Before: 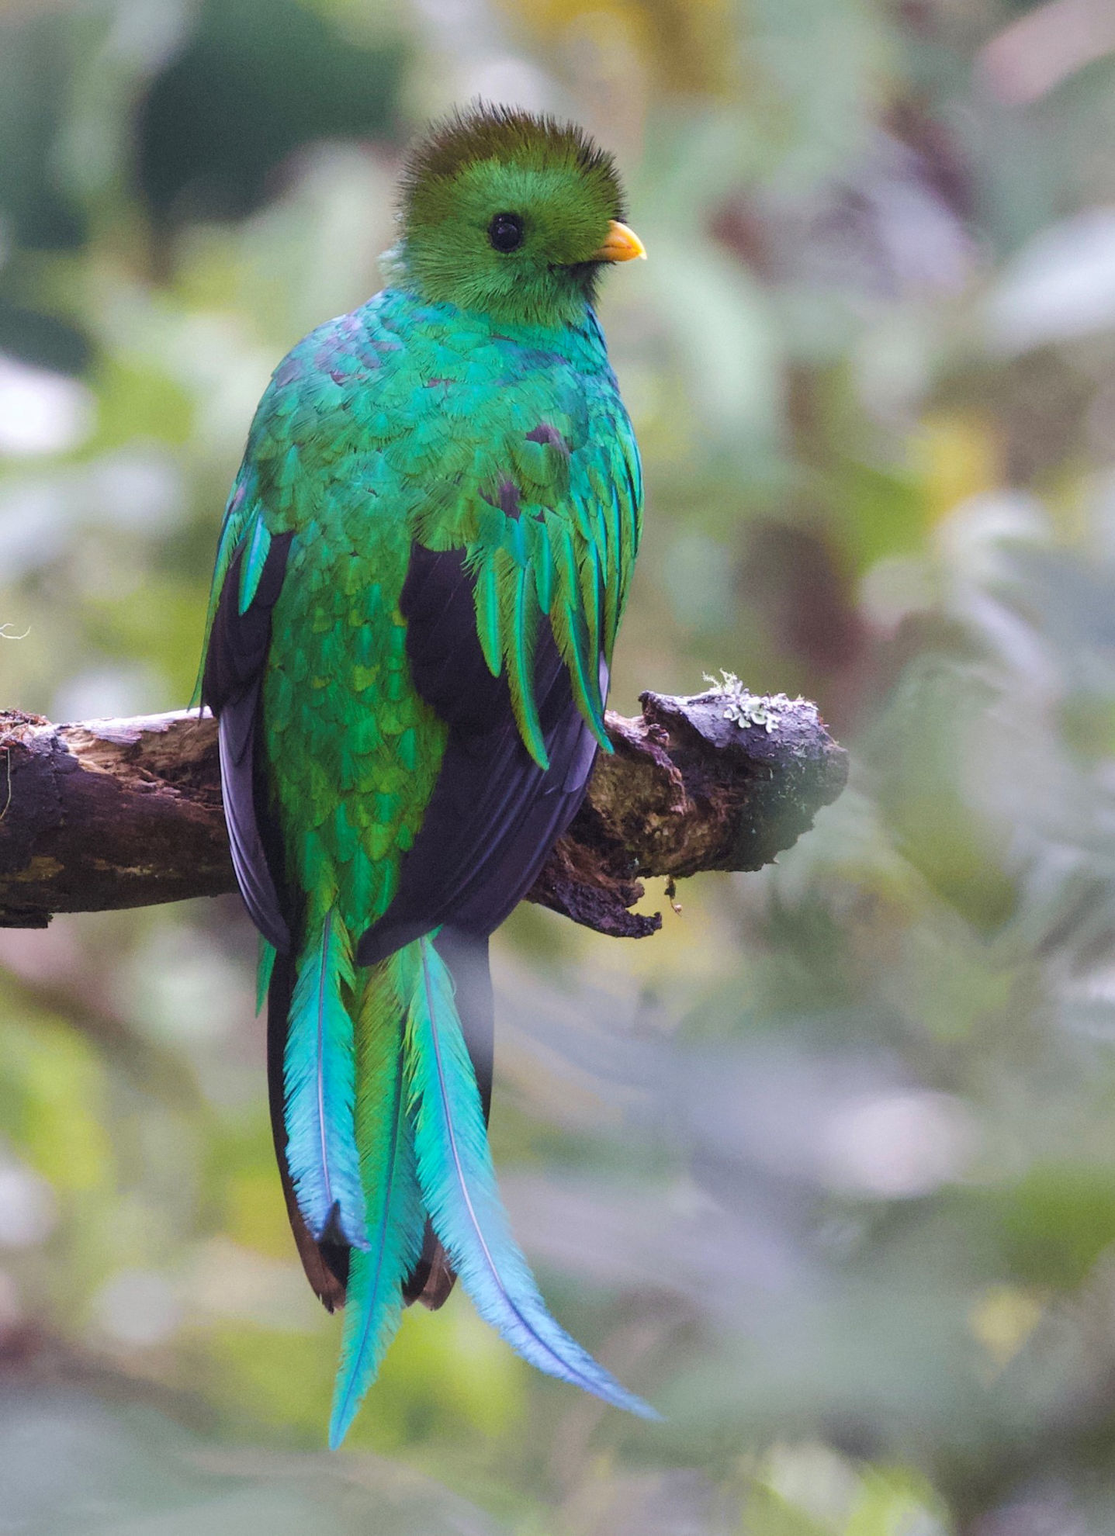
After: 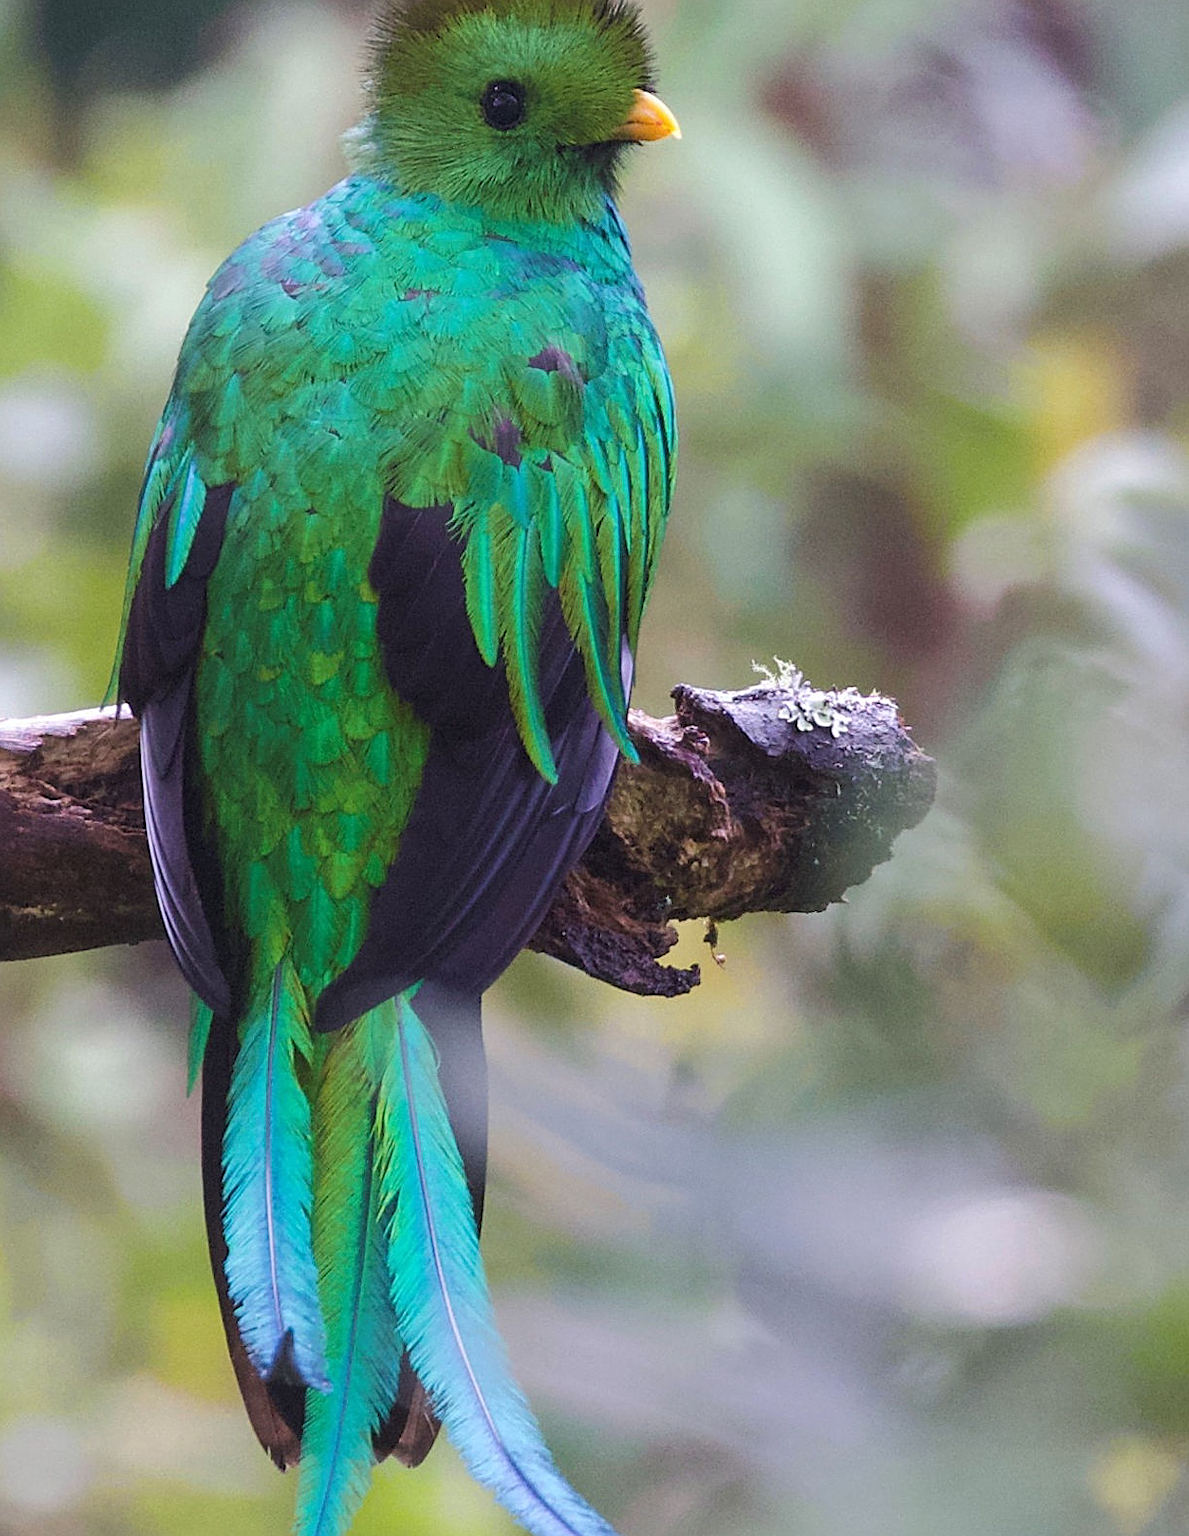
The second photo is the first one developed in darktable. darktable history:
crop and rotate: left 9.685%, top 9.778%, right 5.866%, bottom 11.103%
sharpen: on, module defaults
